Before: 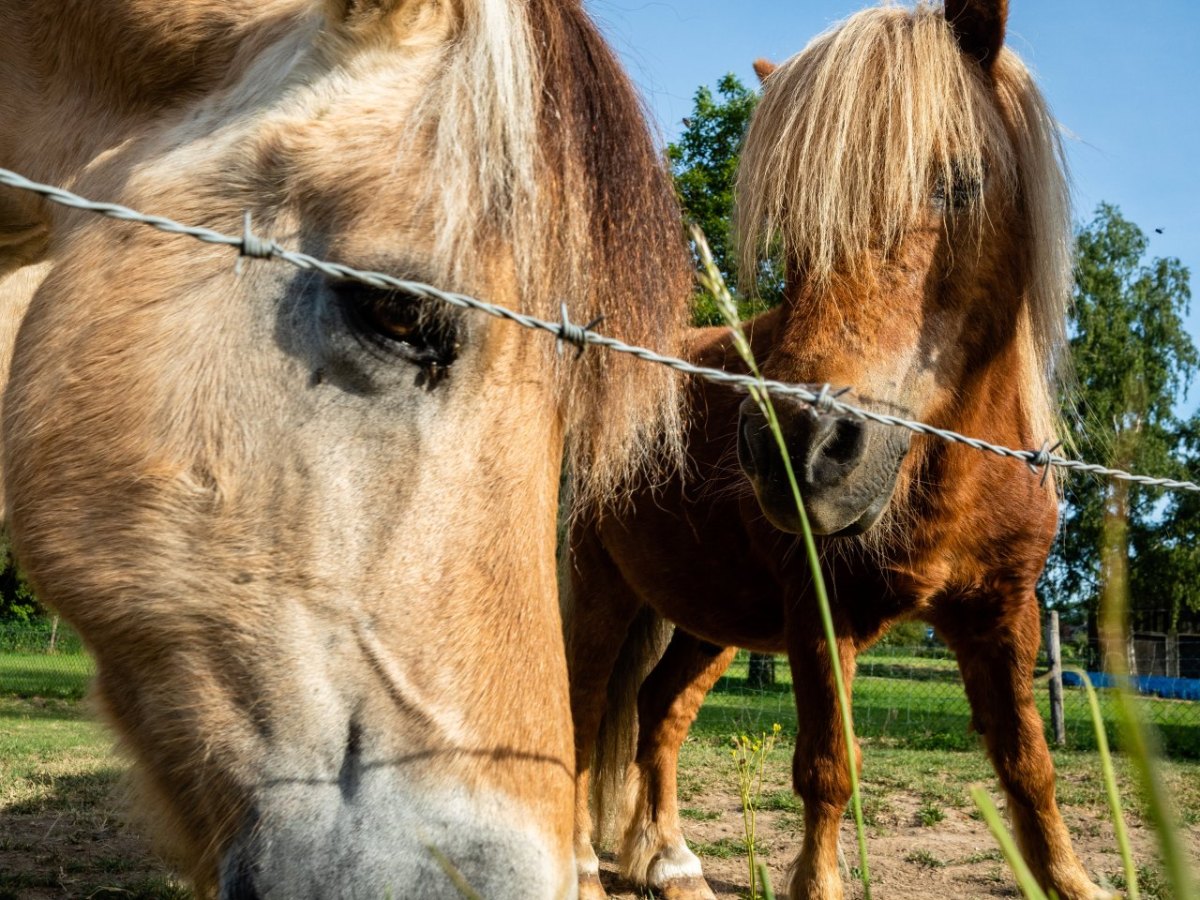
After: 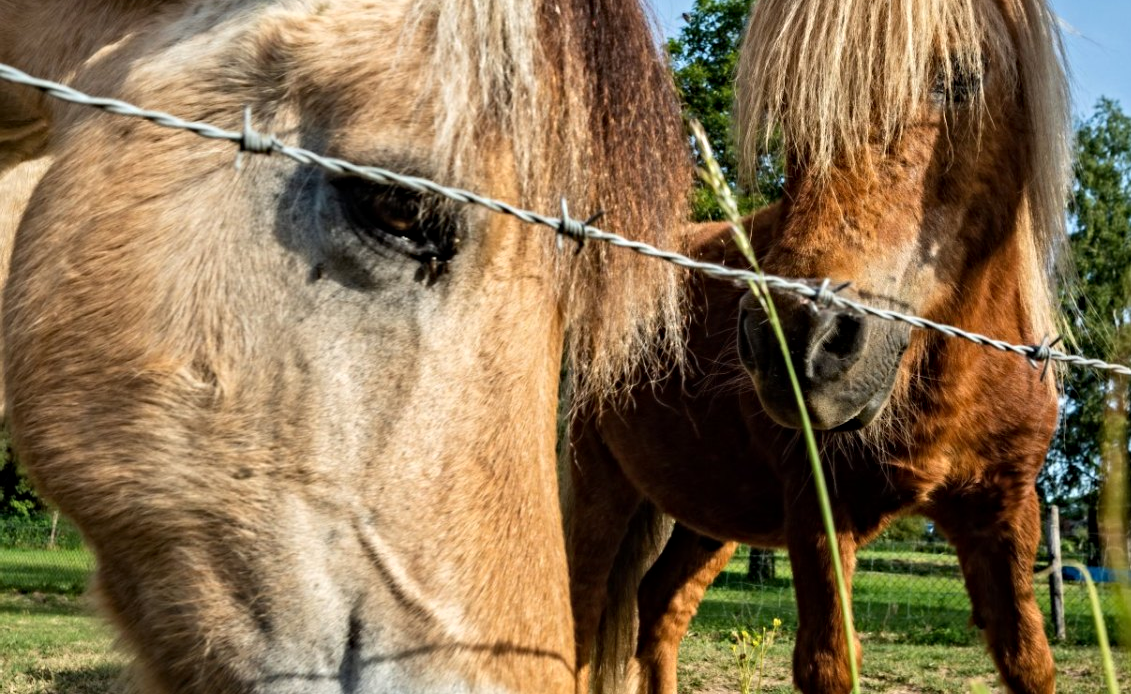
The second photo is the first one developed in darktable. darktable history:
crop and rotate: angle 0.03°, top 11.643%, right 5.651%, bottom 11.189%
contrast equalizer: y [[0.5, 0.5, 0.501, 0.63, 0.504, 0.5], [0.5 ×6], [0.5 ×6], [0 ×6], [0 ×6]]
